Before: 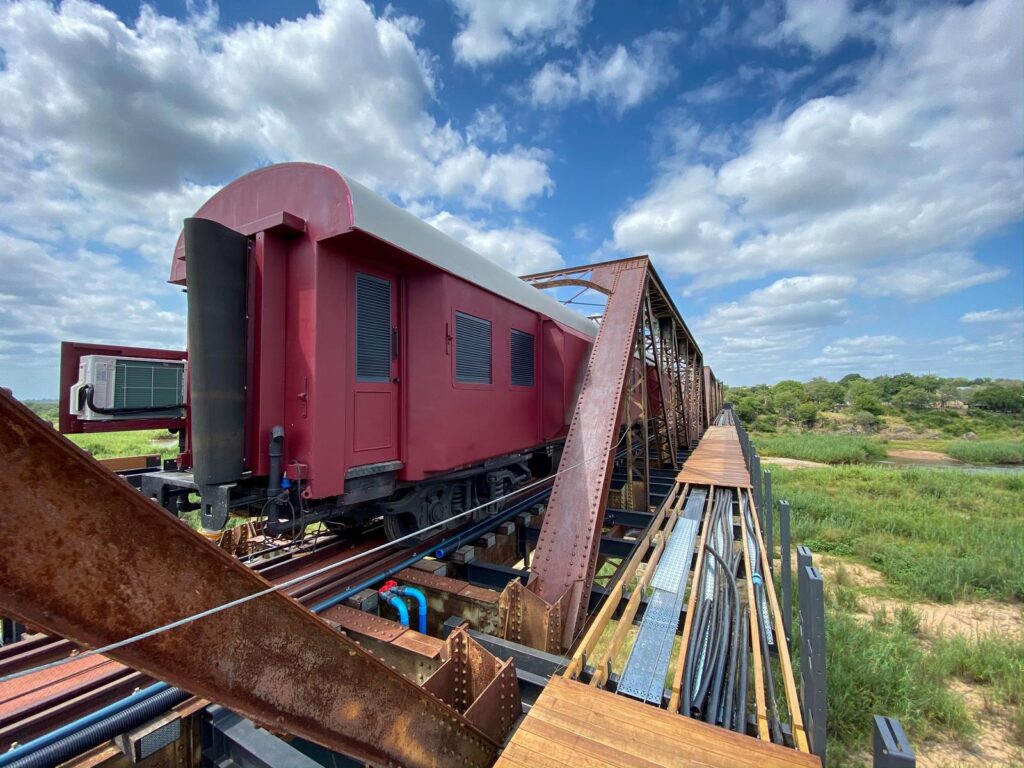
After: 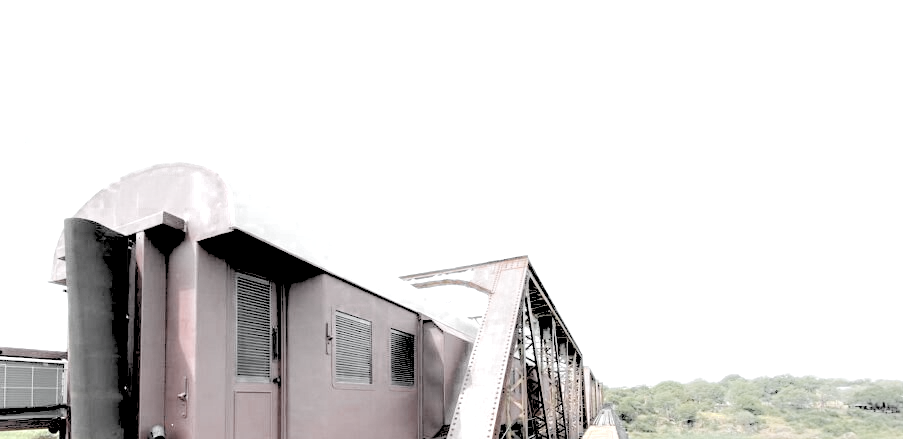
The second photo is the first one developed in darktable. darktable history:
rgb levels: levels [[0.027, 0.429, 0.996], [0, 0.5, 1], [0, 0.5, 1]]
crop and rotate: left 11.812%, bottom 42.776%
shadows and highlights: shadows -24.28, highlights 49.77, soften with gaussian
color zones: curves: ch0 [(0, 0.613) (0.01, 0.613) (0.245, 0.448) (0.498, 0.529) (0.642, 0.665) (0.879, 0.777) (0.99, 0.613)]; ch1 [(0, 0.035) (0.121, 0.189) (0.259, 0.197) (0.415, 0.061) (0.589, 0.022) (0.732, 0.022) (0.857, 0.026) (0.991, 0.053)]
rotate and perspective: automatic cropping original format, crop left 0, crop top 0
exposure: black level correction 0, exposure 0.95 EV, compensate exposure bias true, compensate highlight preservation false
